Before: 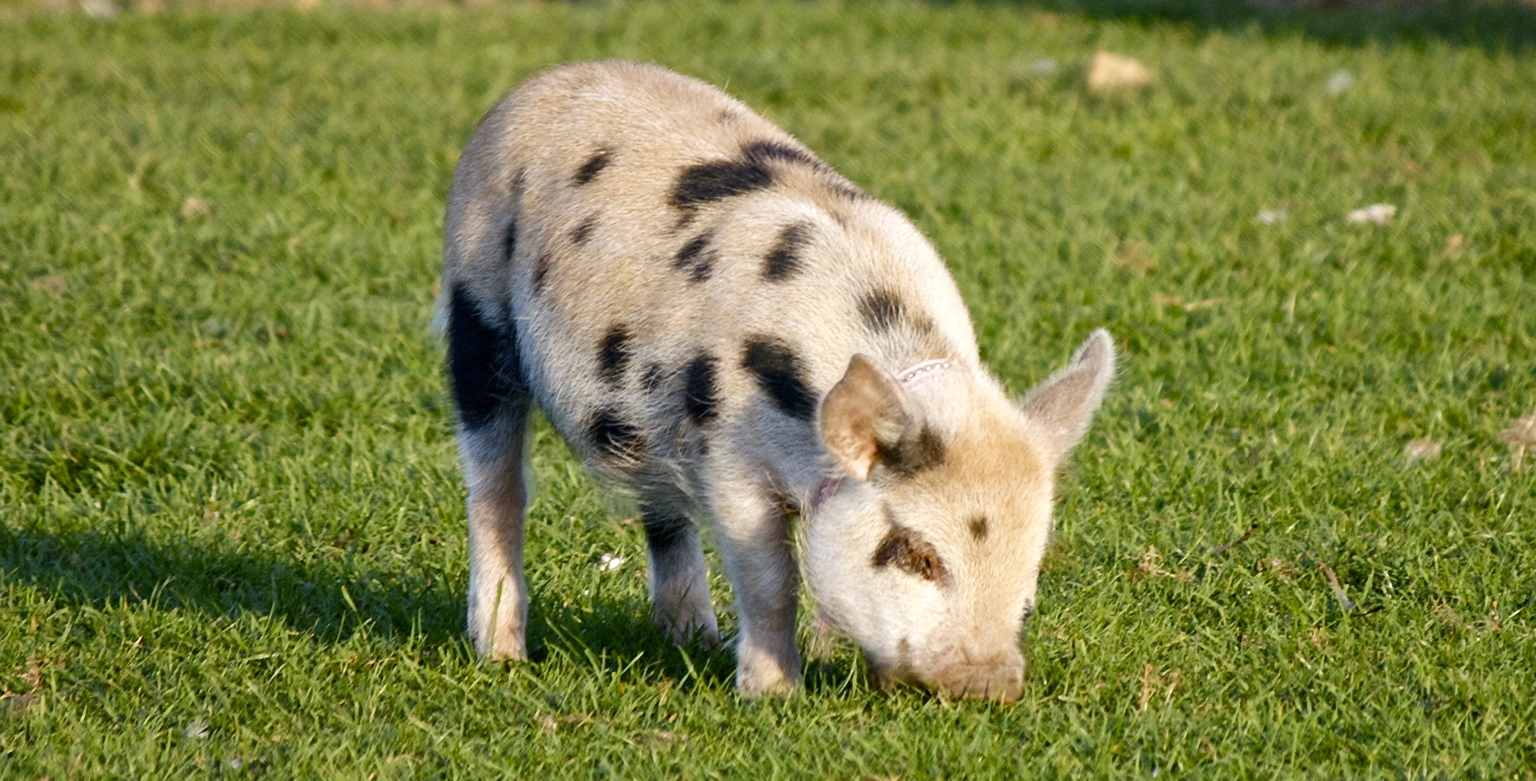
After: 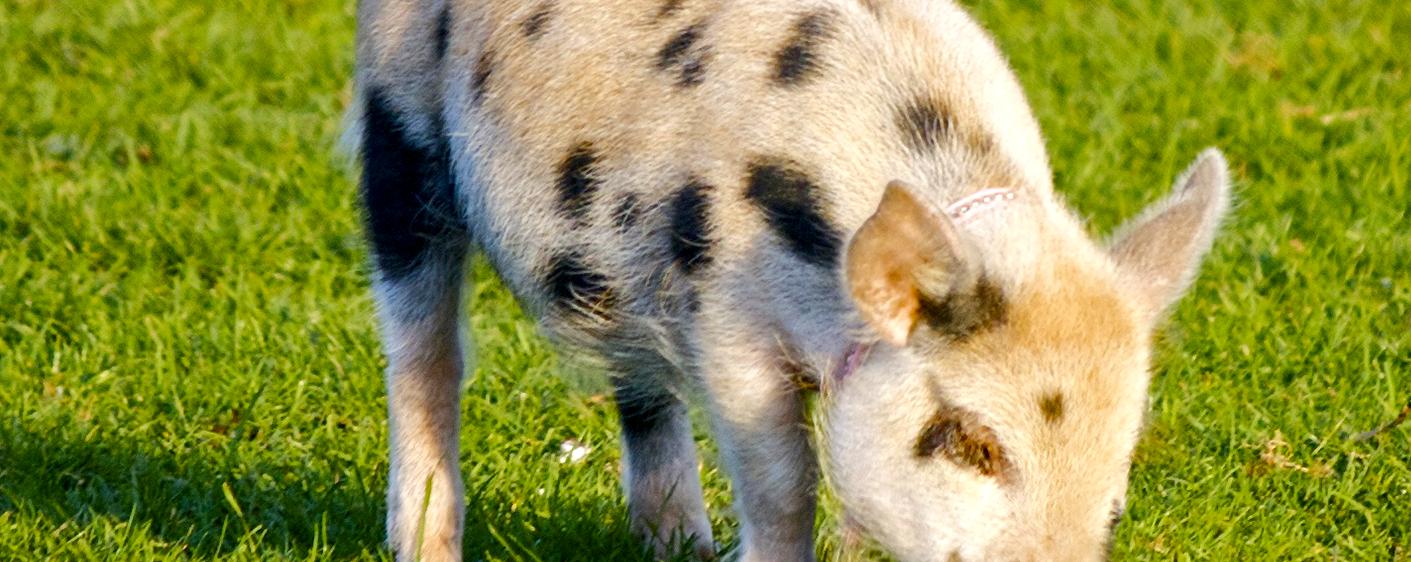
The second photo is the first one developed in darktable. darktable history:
crop: left 11.123%, top 27.61%, right 18.3%, bottom 17.034%
color balance rgb: perceptual saturation grading › global saturation 25%, perceptual brilliance grading › mid-tones 10%, perceptual brilliance grading › shadows 15%, global vibrance 20%
local contrast: highlights 100%, shadows 100%, detail 120%, midtone range 0.2
